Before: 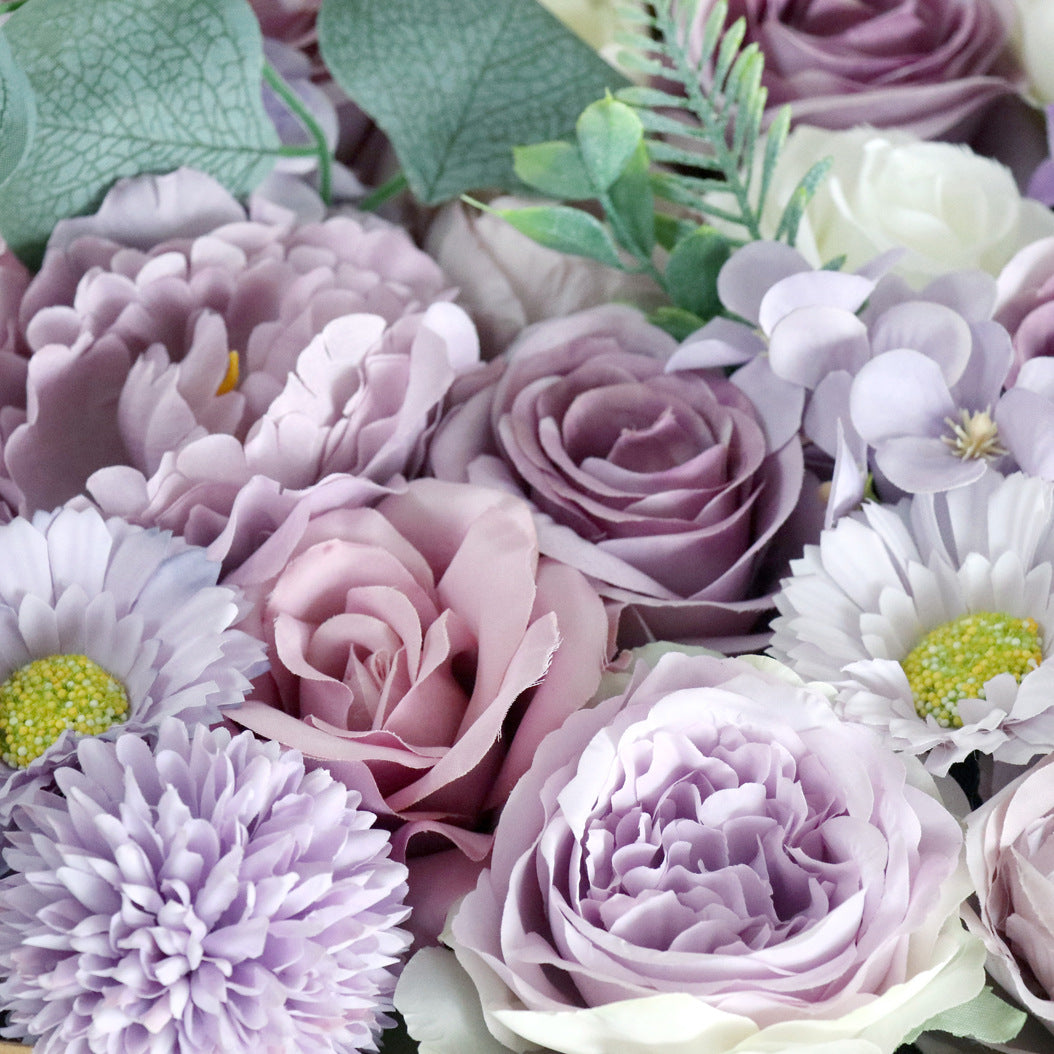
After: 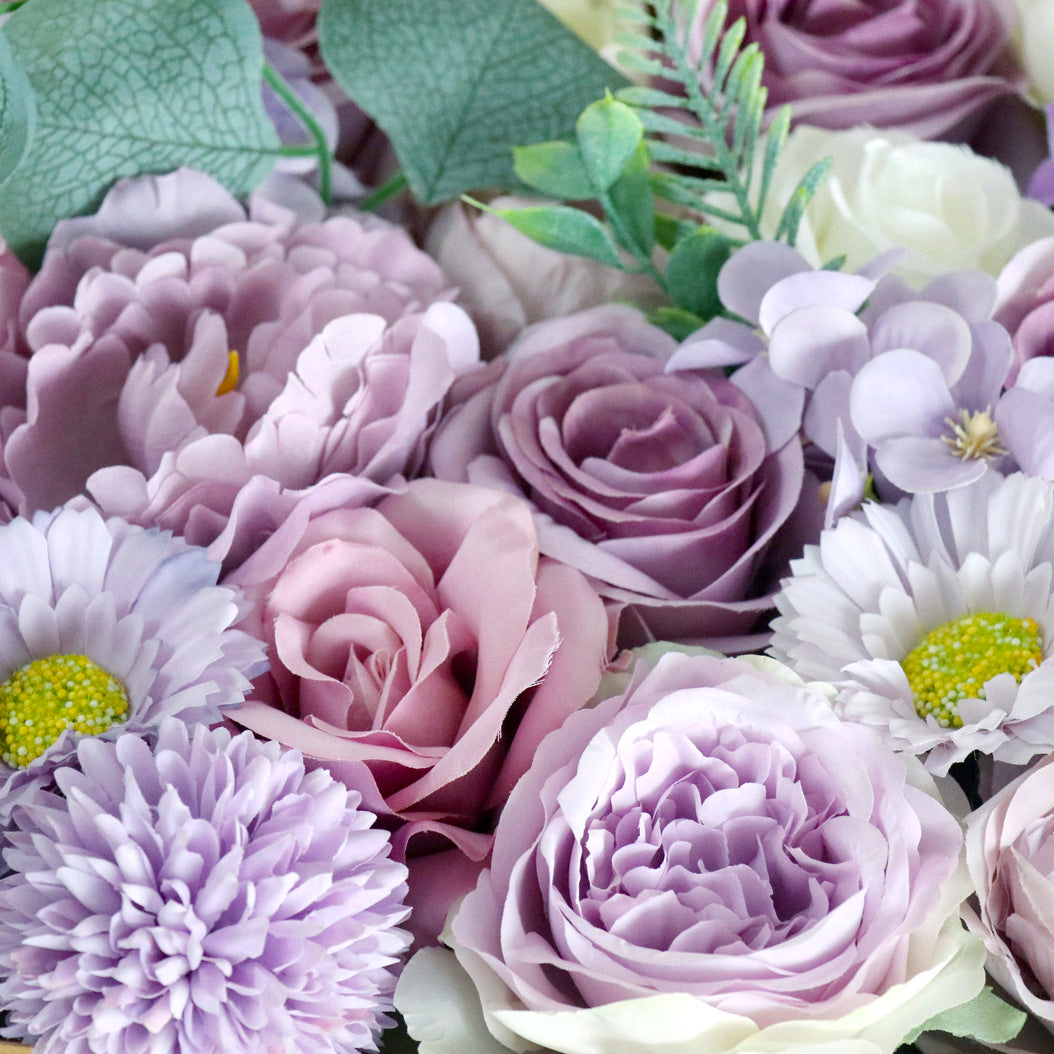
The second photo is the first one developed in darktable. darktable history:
local contrast: mode bilateral grid, contrast 15, coarseness 36, detail 105%, midtone range 0.2
color balance rgb: perceptual saturation grading › global saturation 20%, global vibrance 20%
